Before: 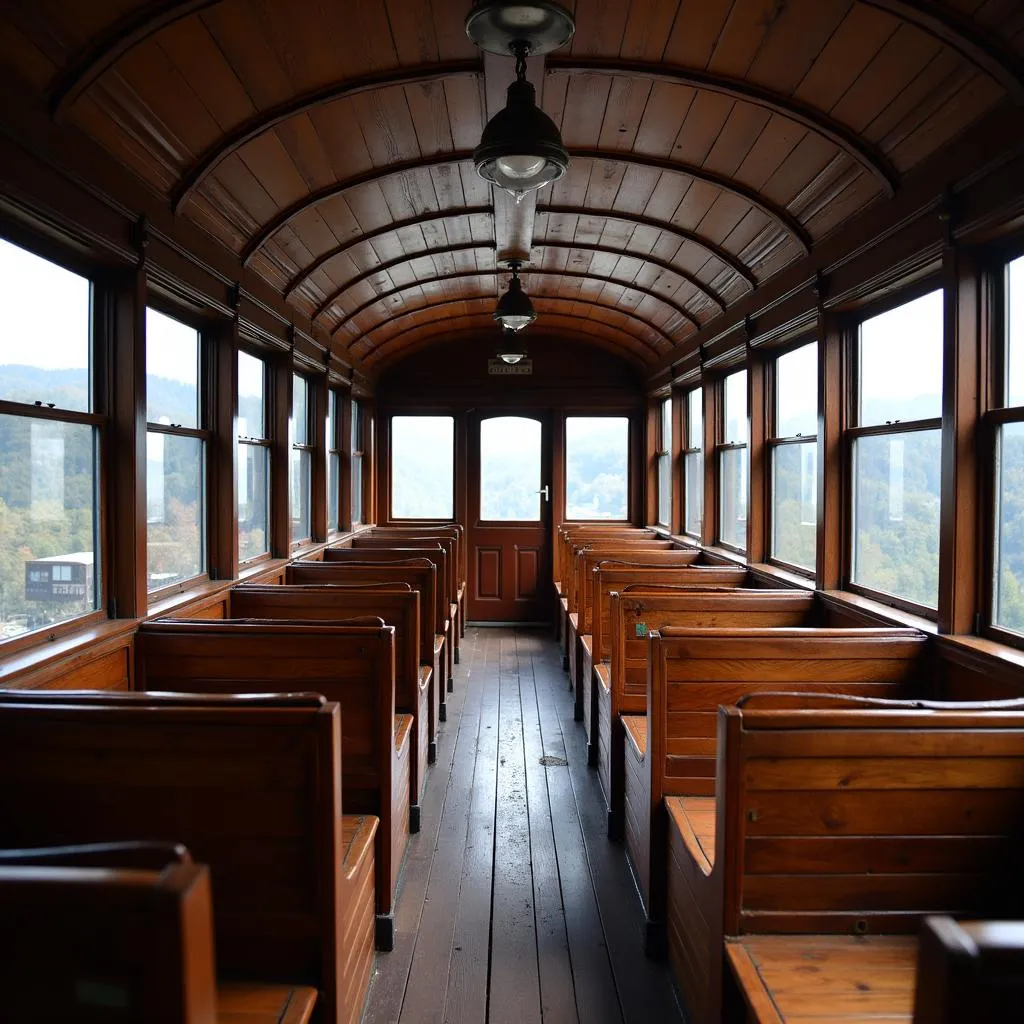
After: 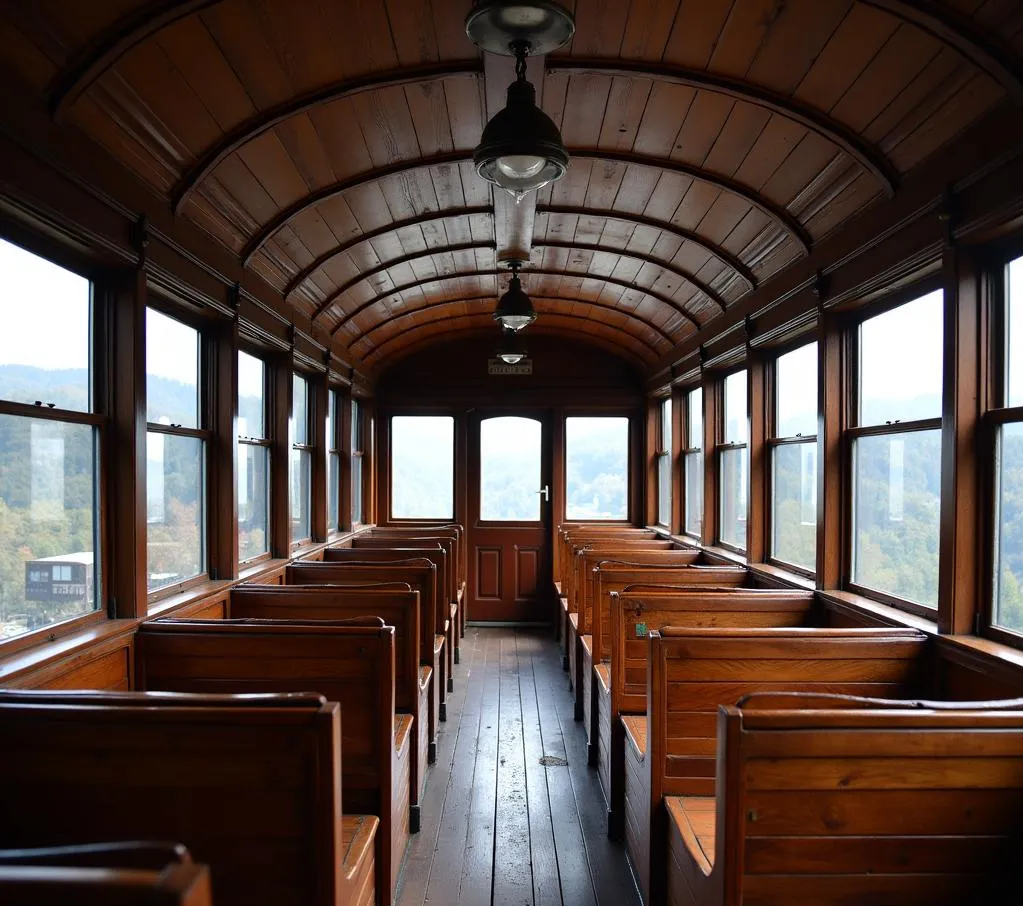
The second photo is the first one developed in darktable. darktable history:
crop and rotate: top 0%, bottom 11.453%
